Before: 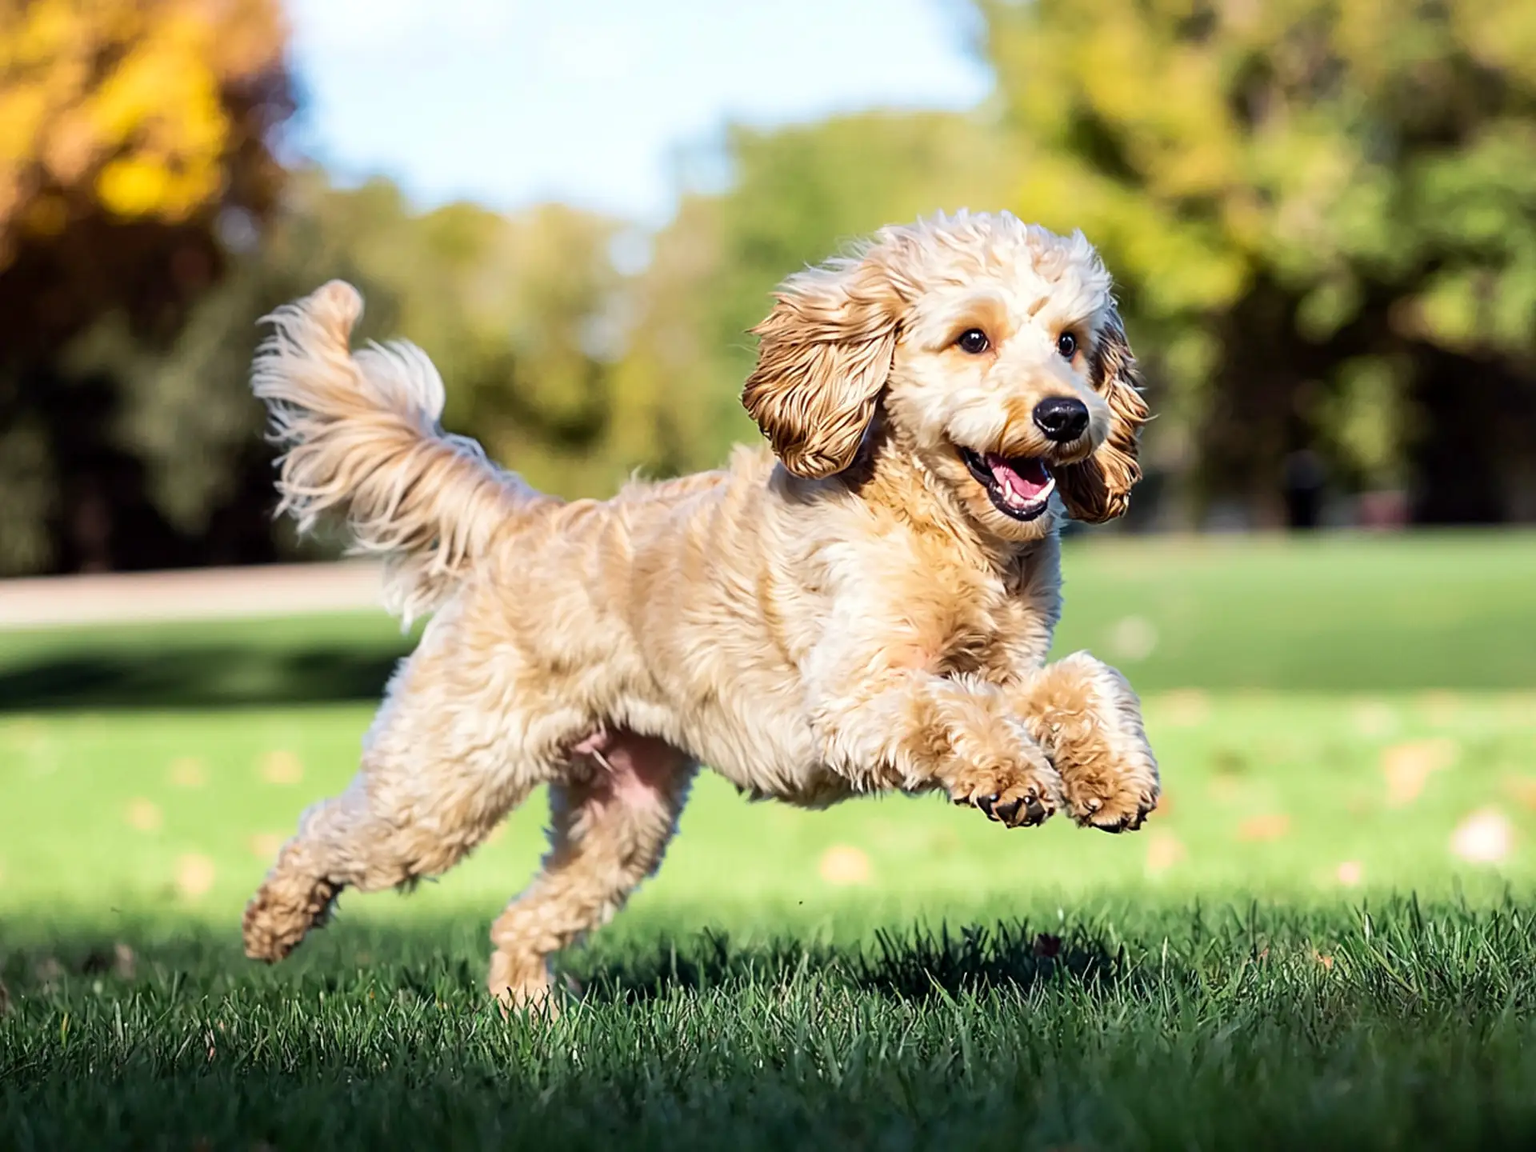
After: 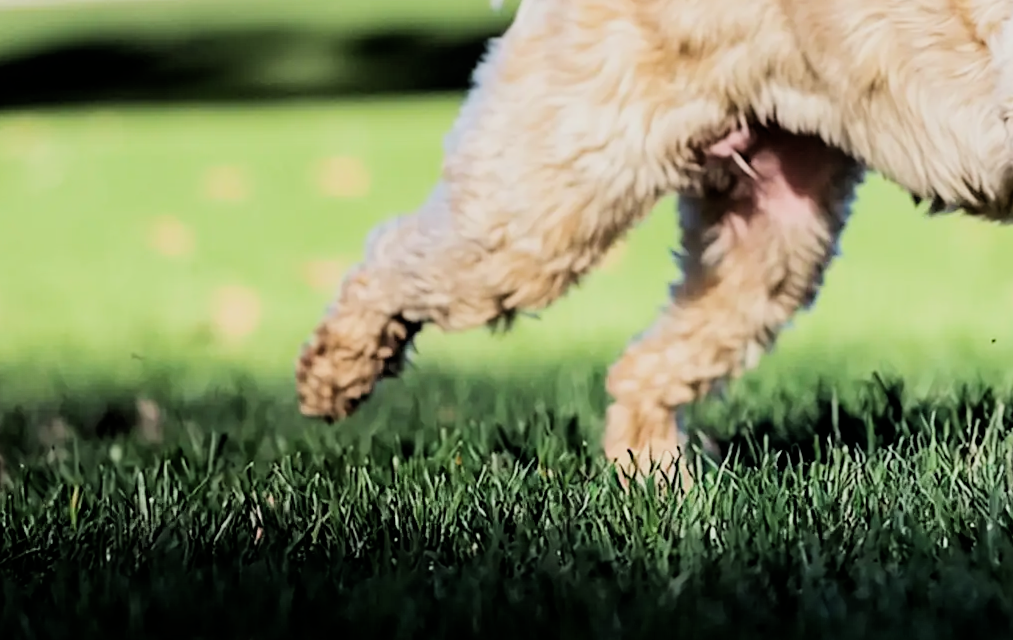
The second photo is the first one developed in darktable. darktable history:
filmic rgb: black relative exposure -5 EV, hardness 2.88, contrast 1.3
crop and rotate: top 54.778%, right 46.61%, bottom 0.159%
rotate and perspective: rotation -0.45°, automatic cropping original format, crop left 0.008, crop right 0.992, crop top 0.012, crop bottom 0.988
